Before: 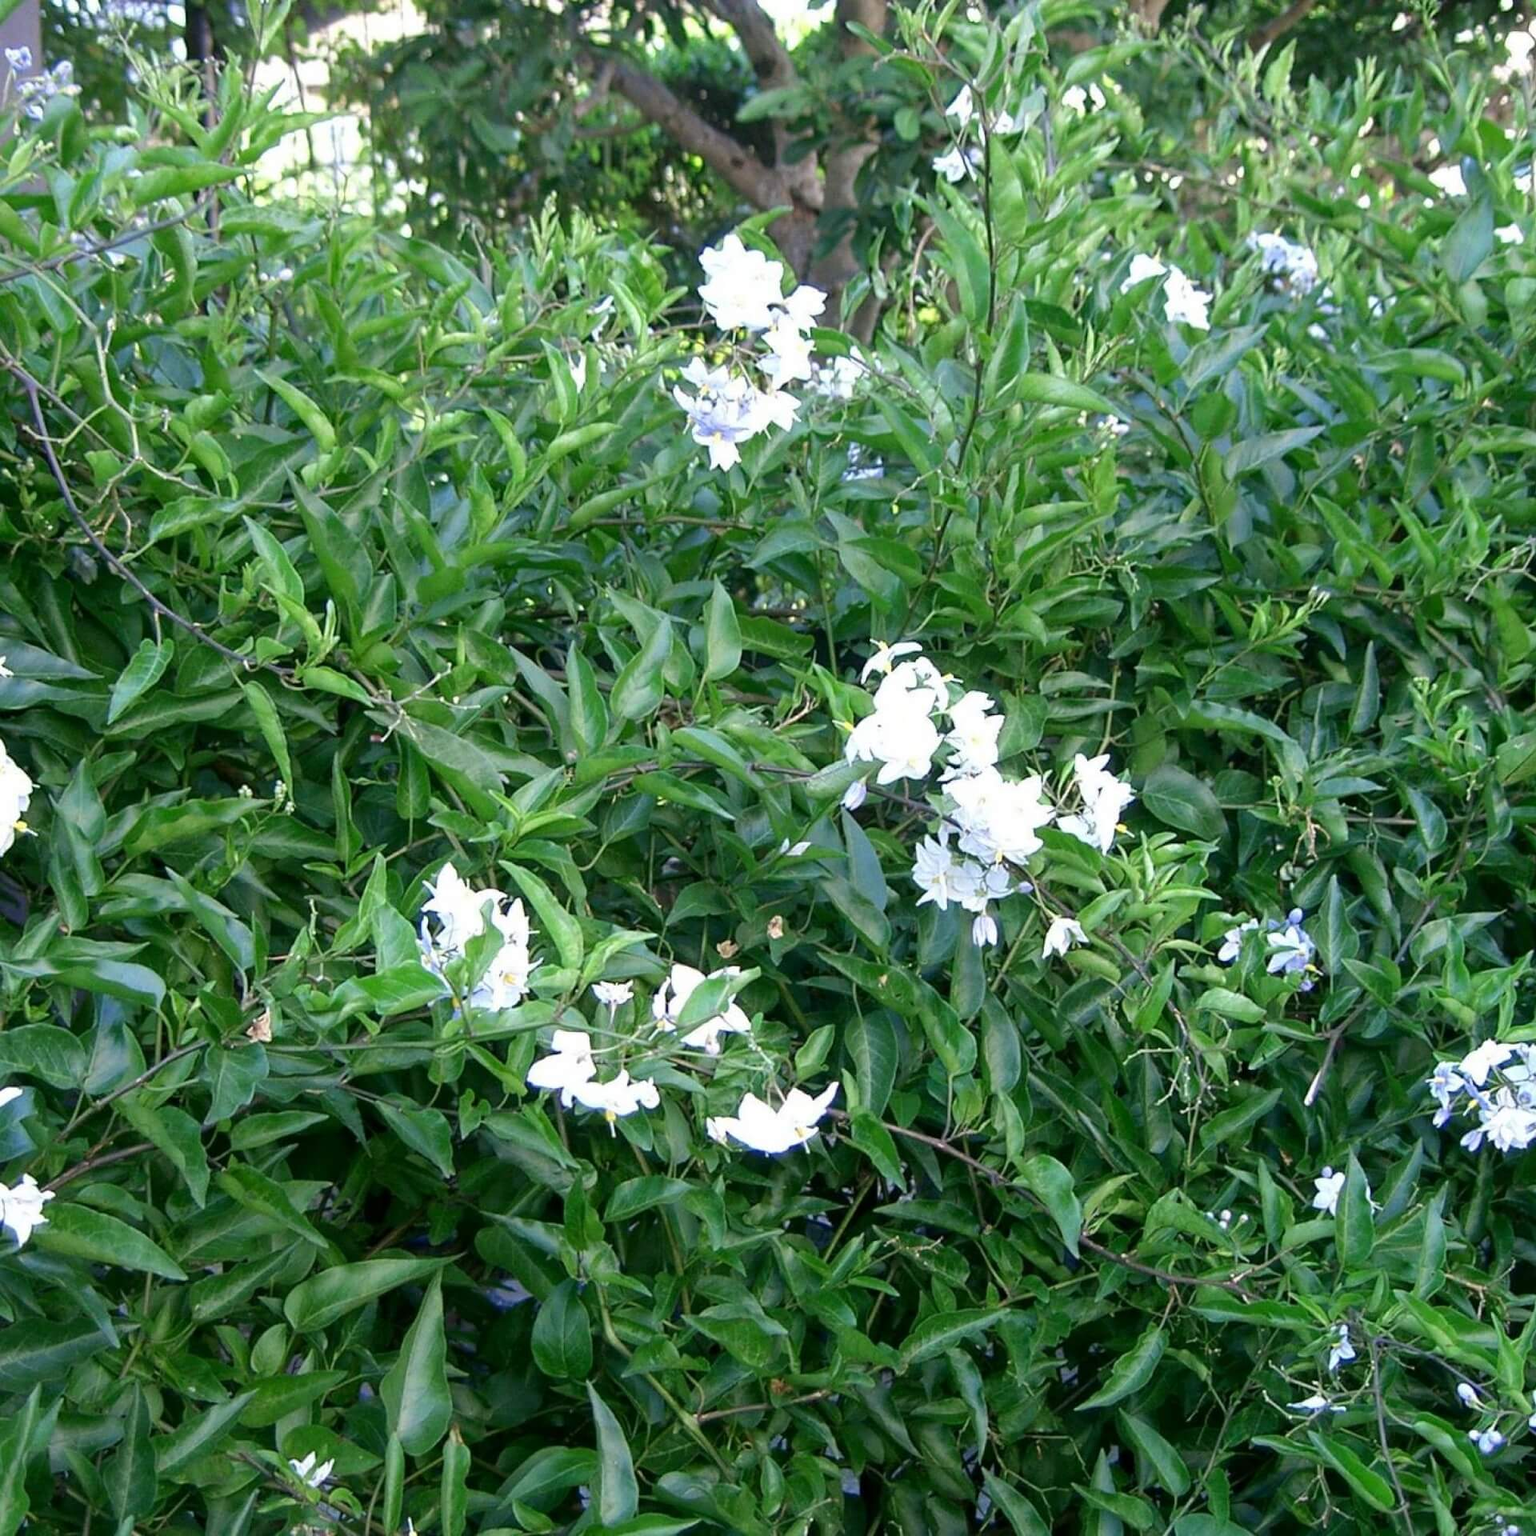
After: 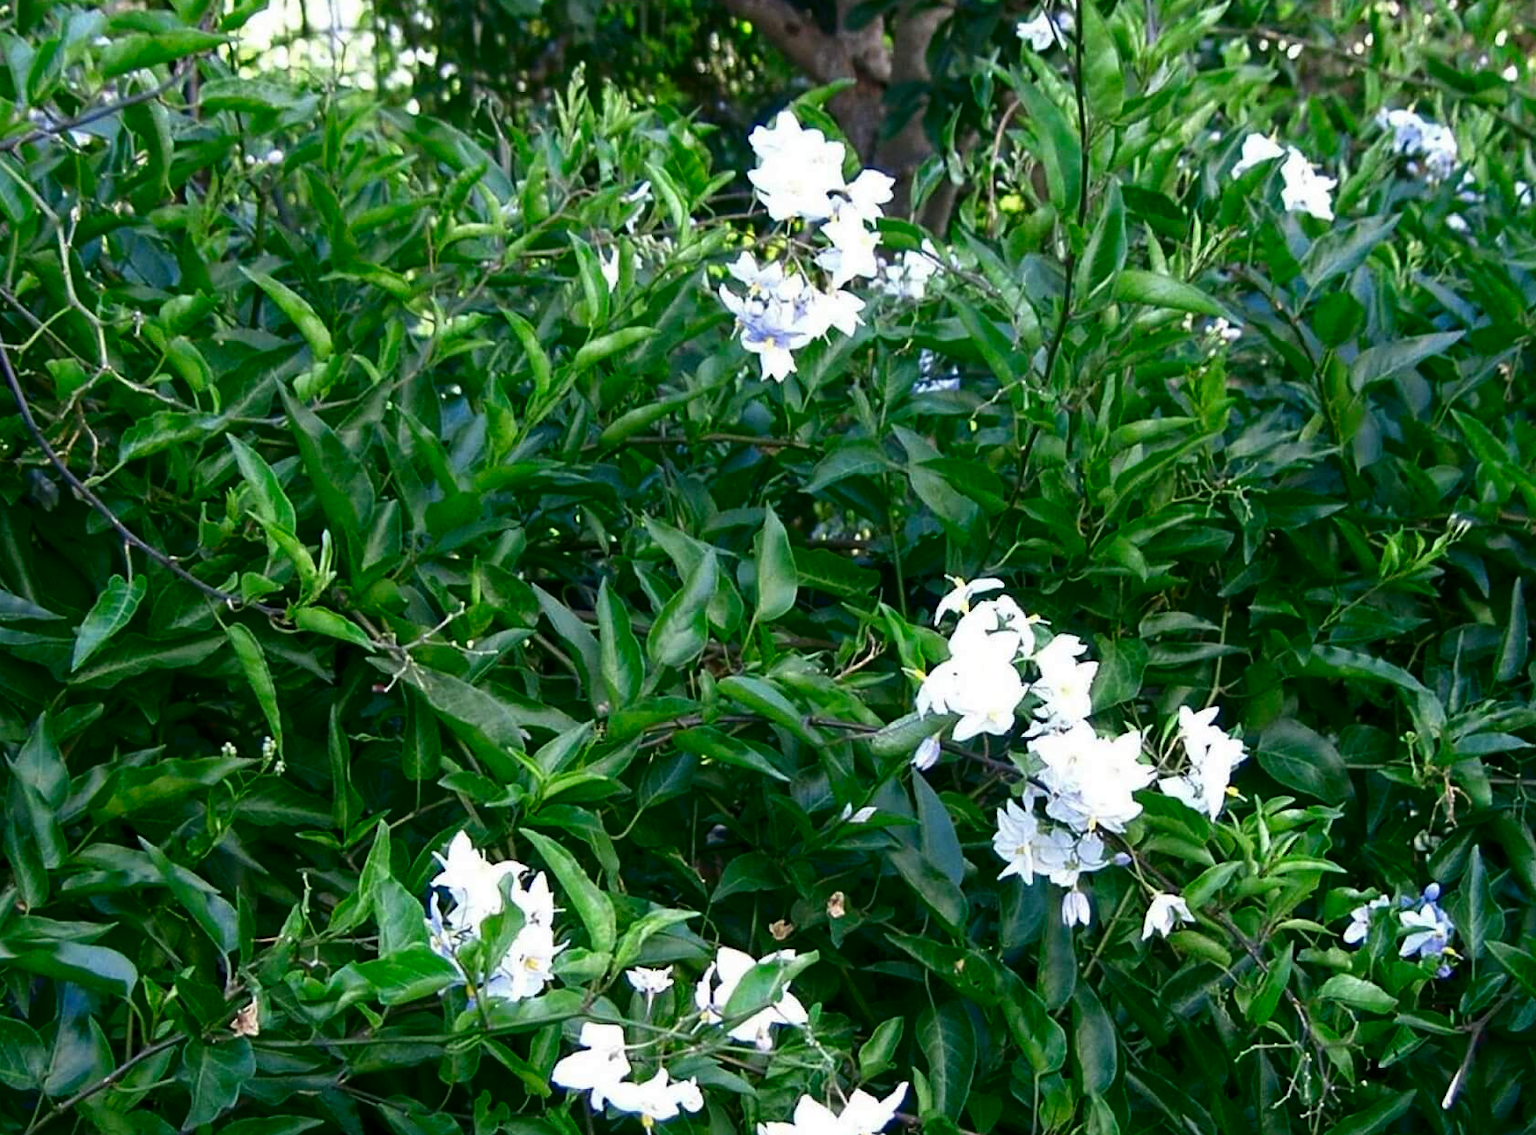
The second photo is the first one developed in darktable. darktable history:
crop: left 3.015%, top 8.969%, right 9.647%, bottom 26.457%
contrast brightness saturation: contrast 0.1, brightness -0.26, saturation 0.14
white balance: emerald 1
vibrance: on, module defaults
